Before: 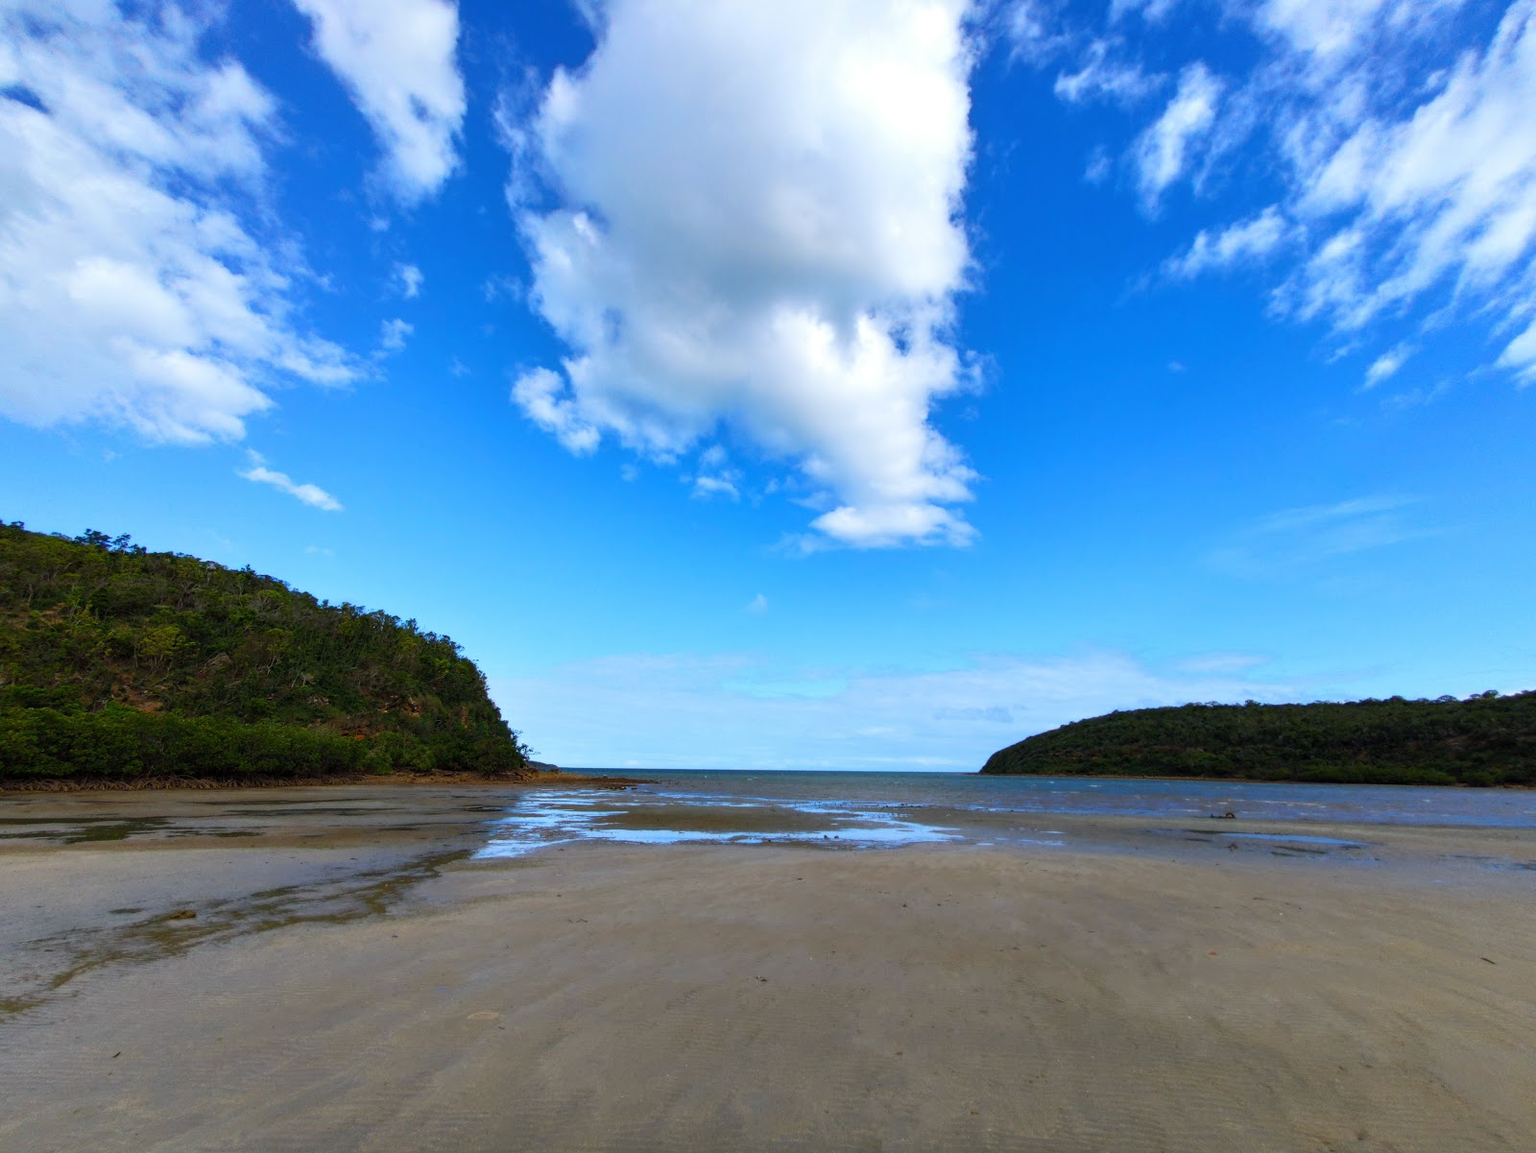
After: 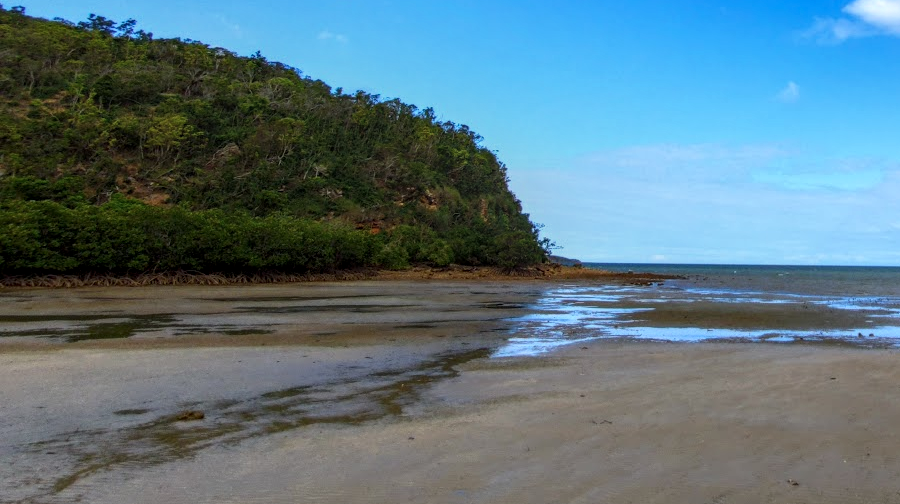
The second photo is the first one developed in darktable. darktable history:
local contrast: highlights 1%, shadows 4%, detail 134%
crop: top 44.717%, right 43.746%, bottom 13.27%
